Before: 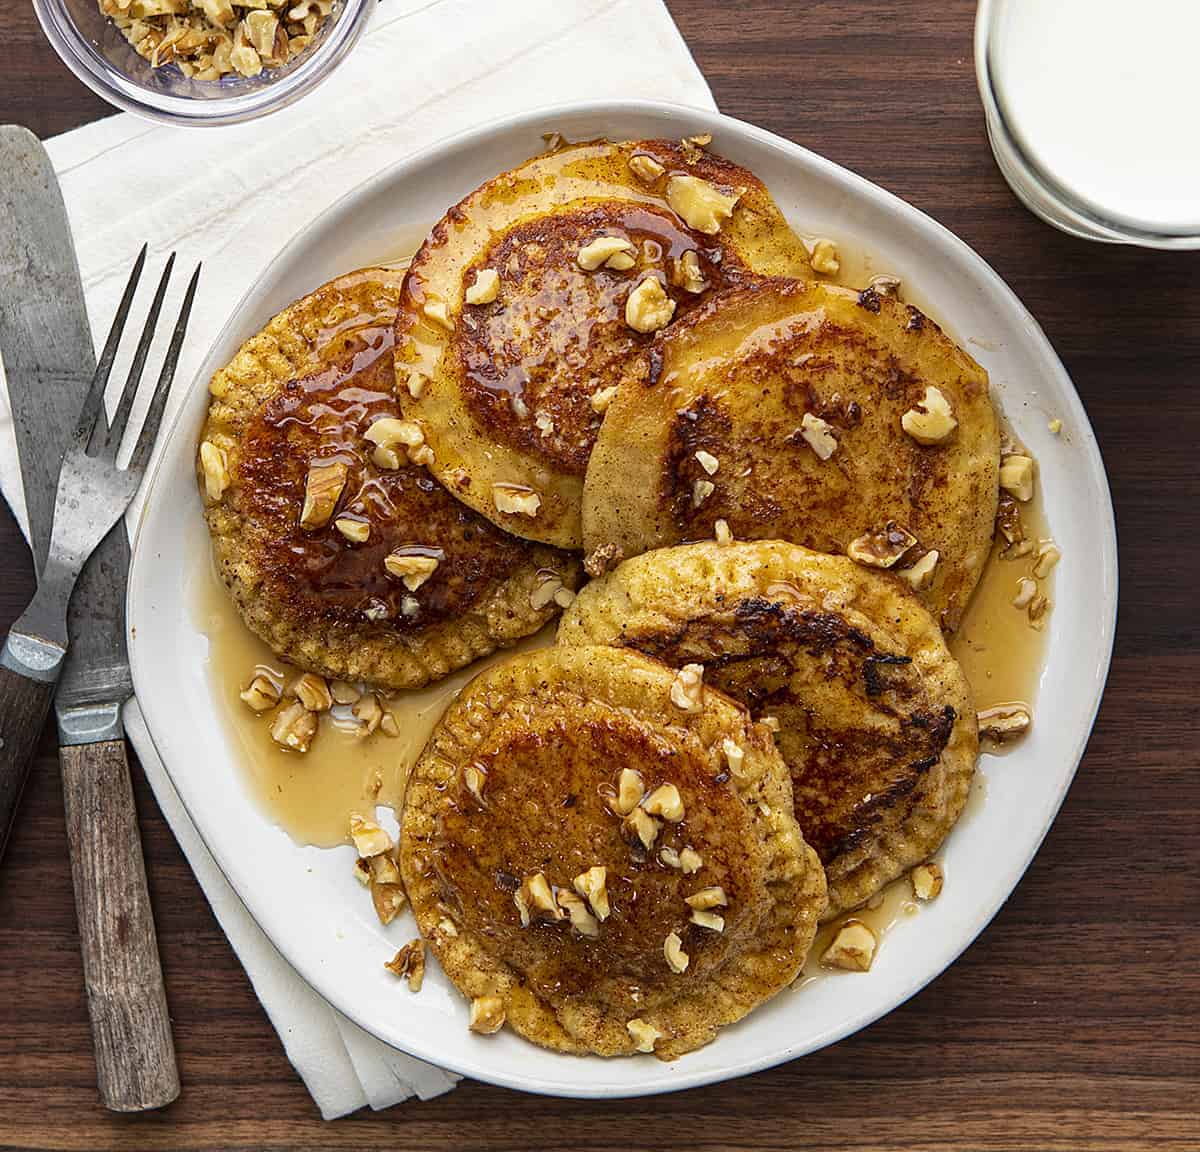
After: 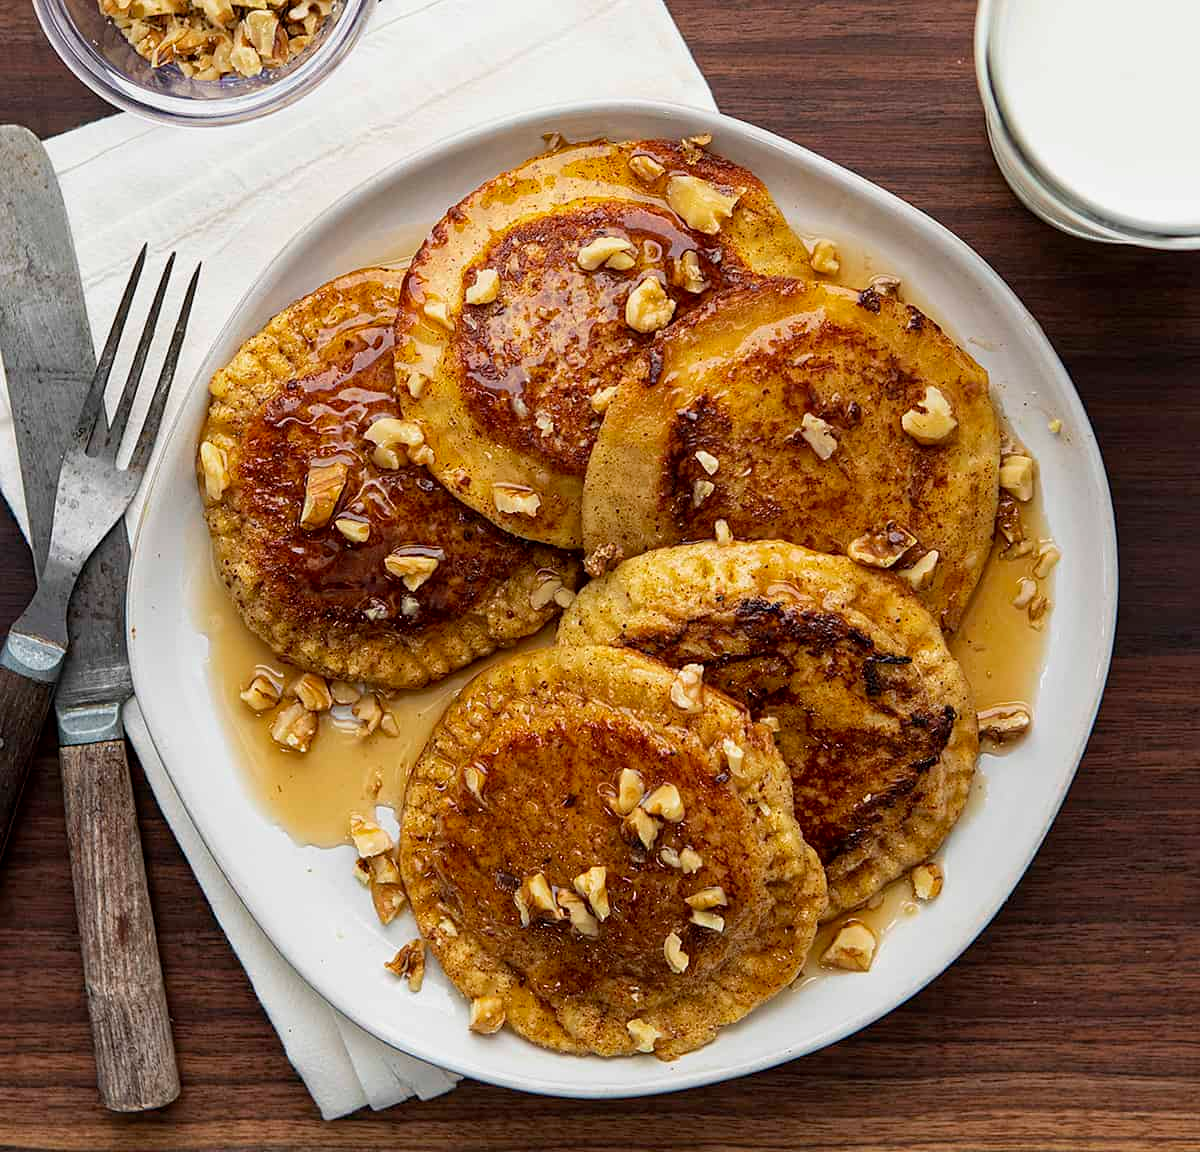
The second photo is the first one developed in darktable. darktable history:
exposure: black level correction 0.002, exposure -0.1 EV, compensate highlight preservation false
